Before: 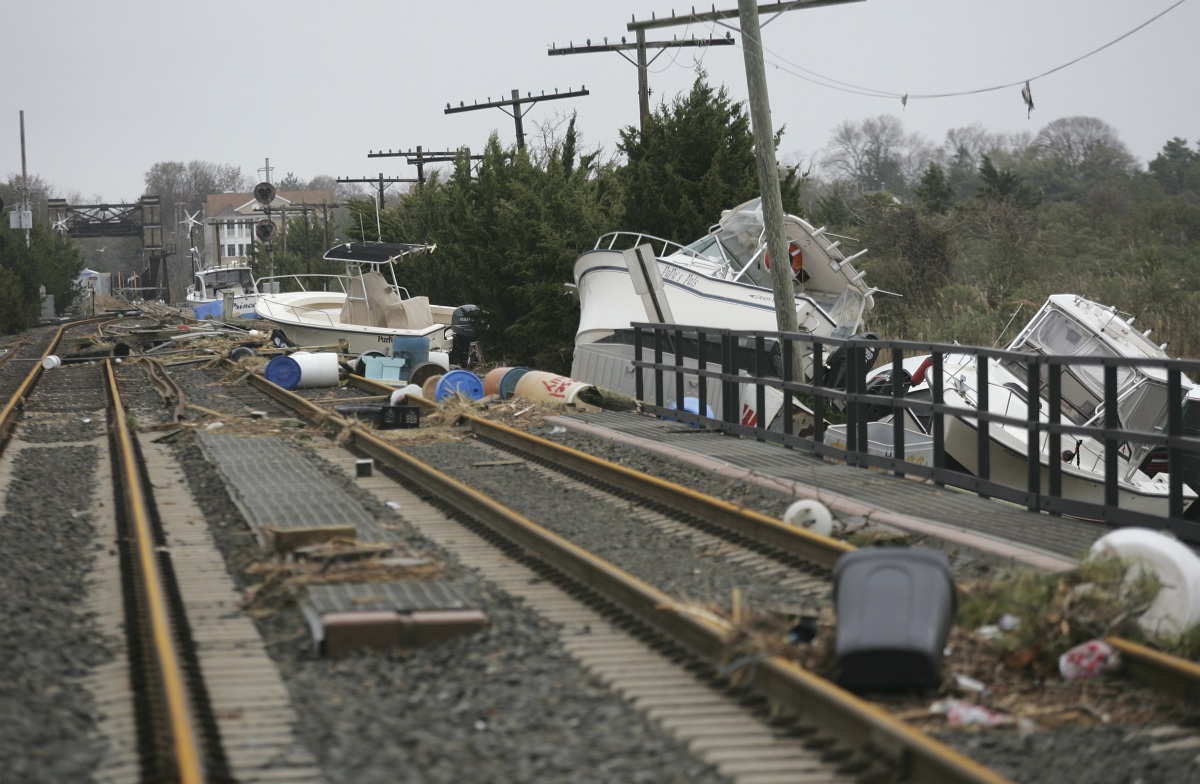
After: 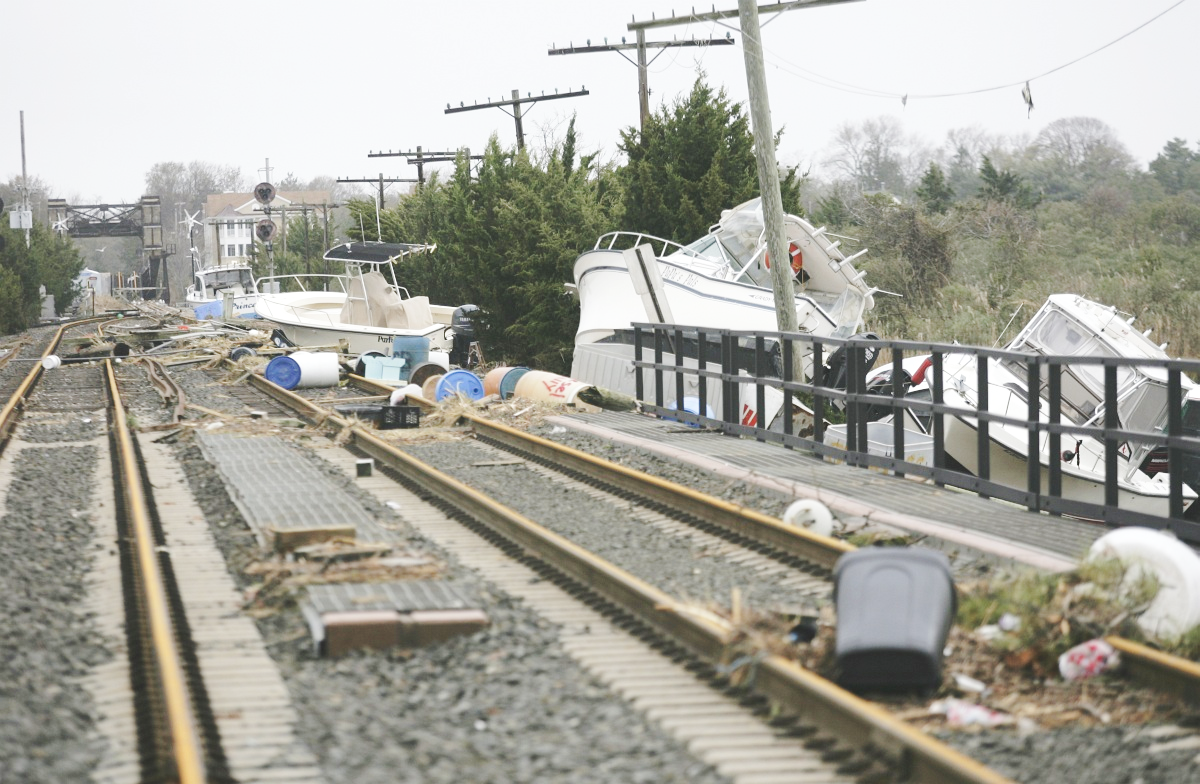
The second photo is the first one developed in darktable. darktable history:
base curve: curves: ch0 [(0, 0.007) (0.028, 0.063) (0.121, 0.311) (0.46, 0.743) (0.859, 0.957) (1, 1)], preserve colors none
exposure: black level correction 0, exposure 0.3 EV, compensate highlight preservation false
